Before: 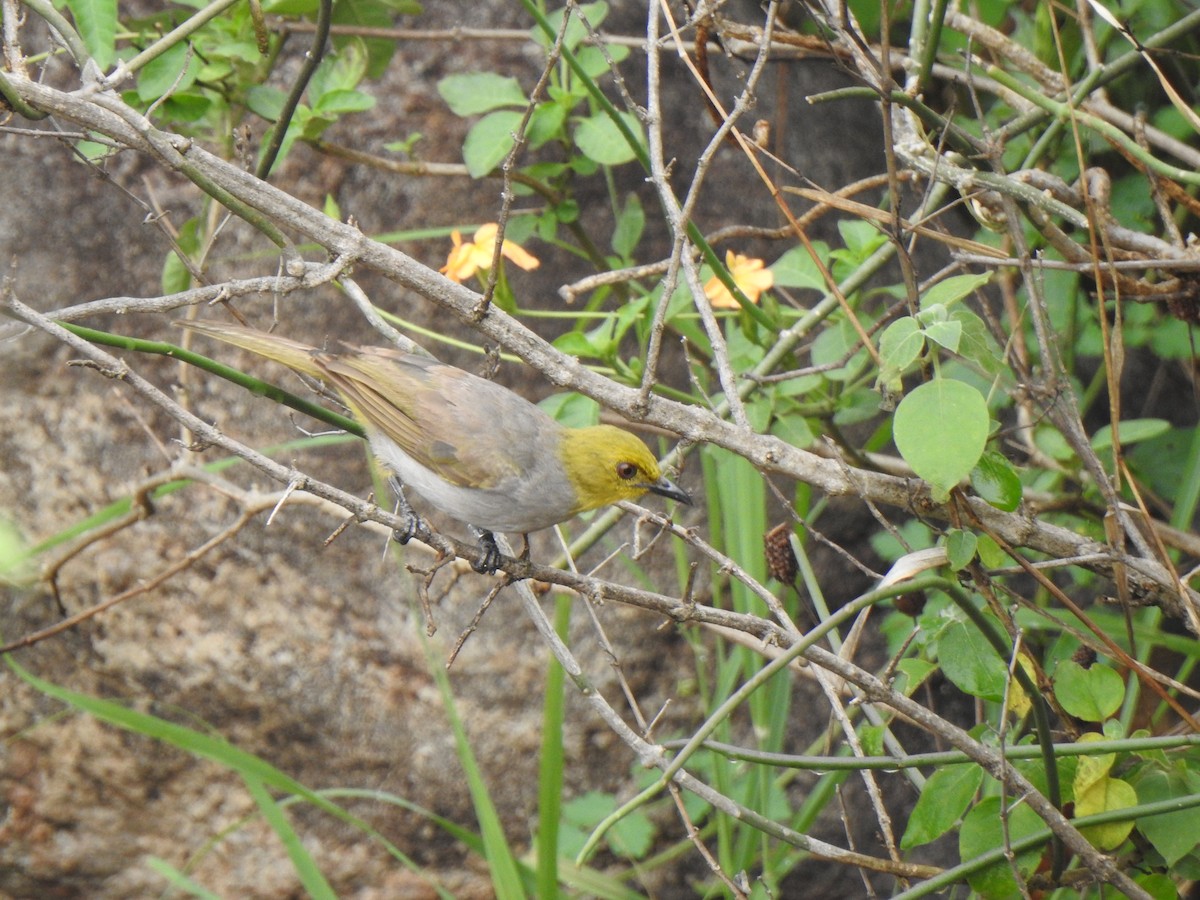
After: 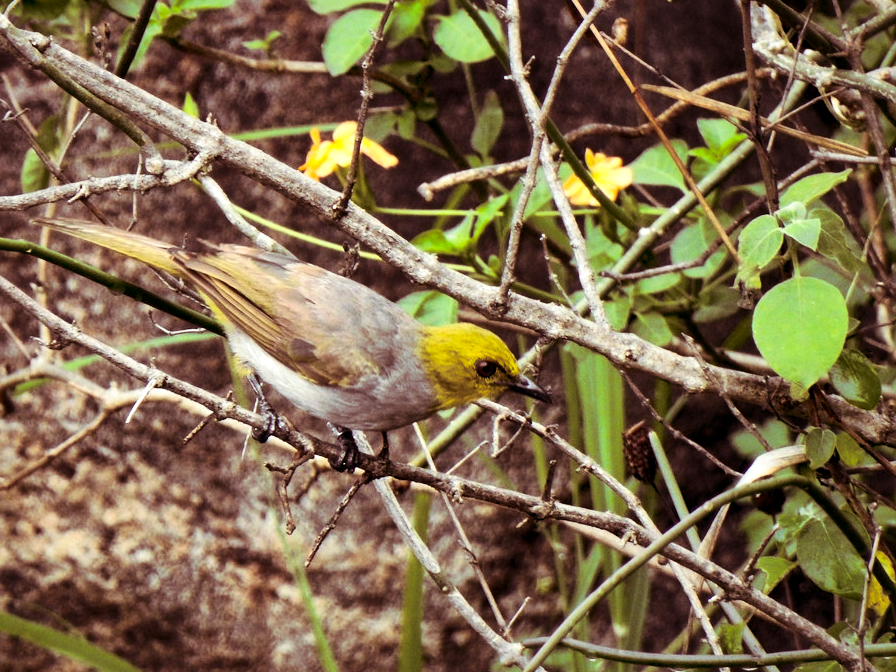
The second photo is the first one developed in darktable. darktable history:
split-toning: on, module defaults
color balance rgb: perceptual saturation grading › global saturation 34.05%, global vibrance 5.56%
crop and rotate: left 11.831%, top 11.346%, right 13.429%, bottom 13.899%
contrast brightness saturation: contrast 0.19, brightness -0.24, saturation 0.11
exposure: exposure 0.128 EV, compensate highlight preservation false
local contrast: mode bilateral grid, contrast 25, coarseness 60, detail 151%, midtone range 0.2
